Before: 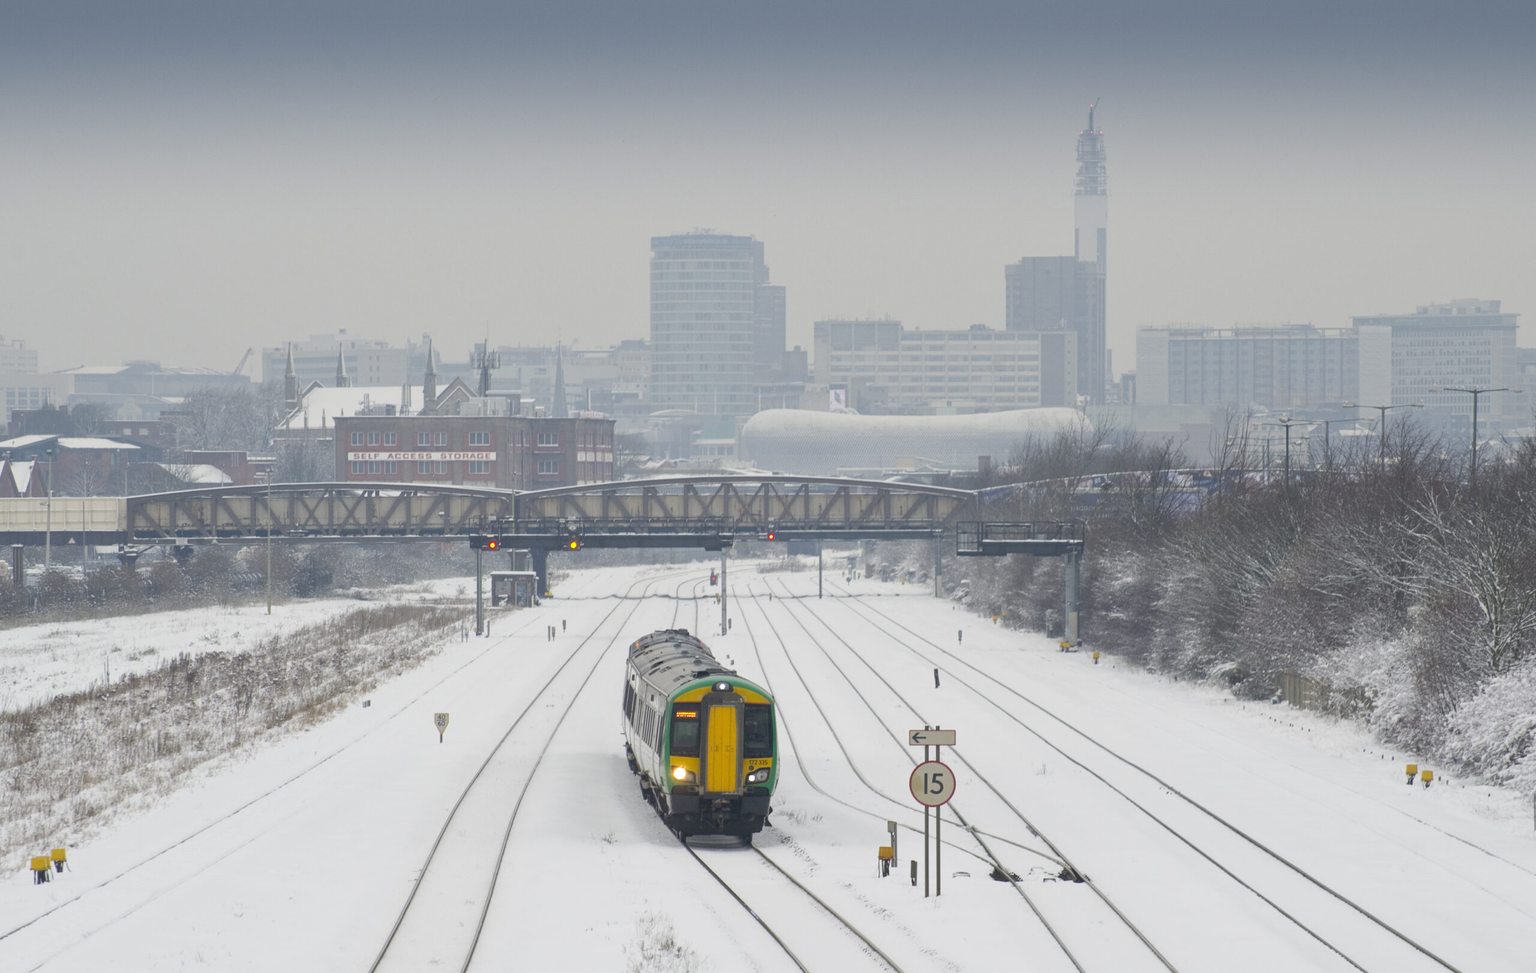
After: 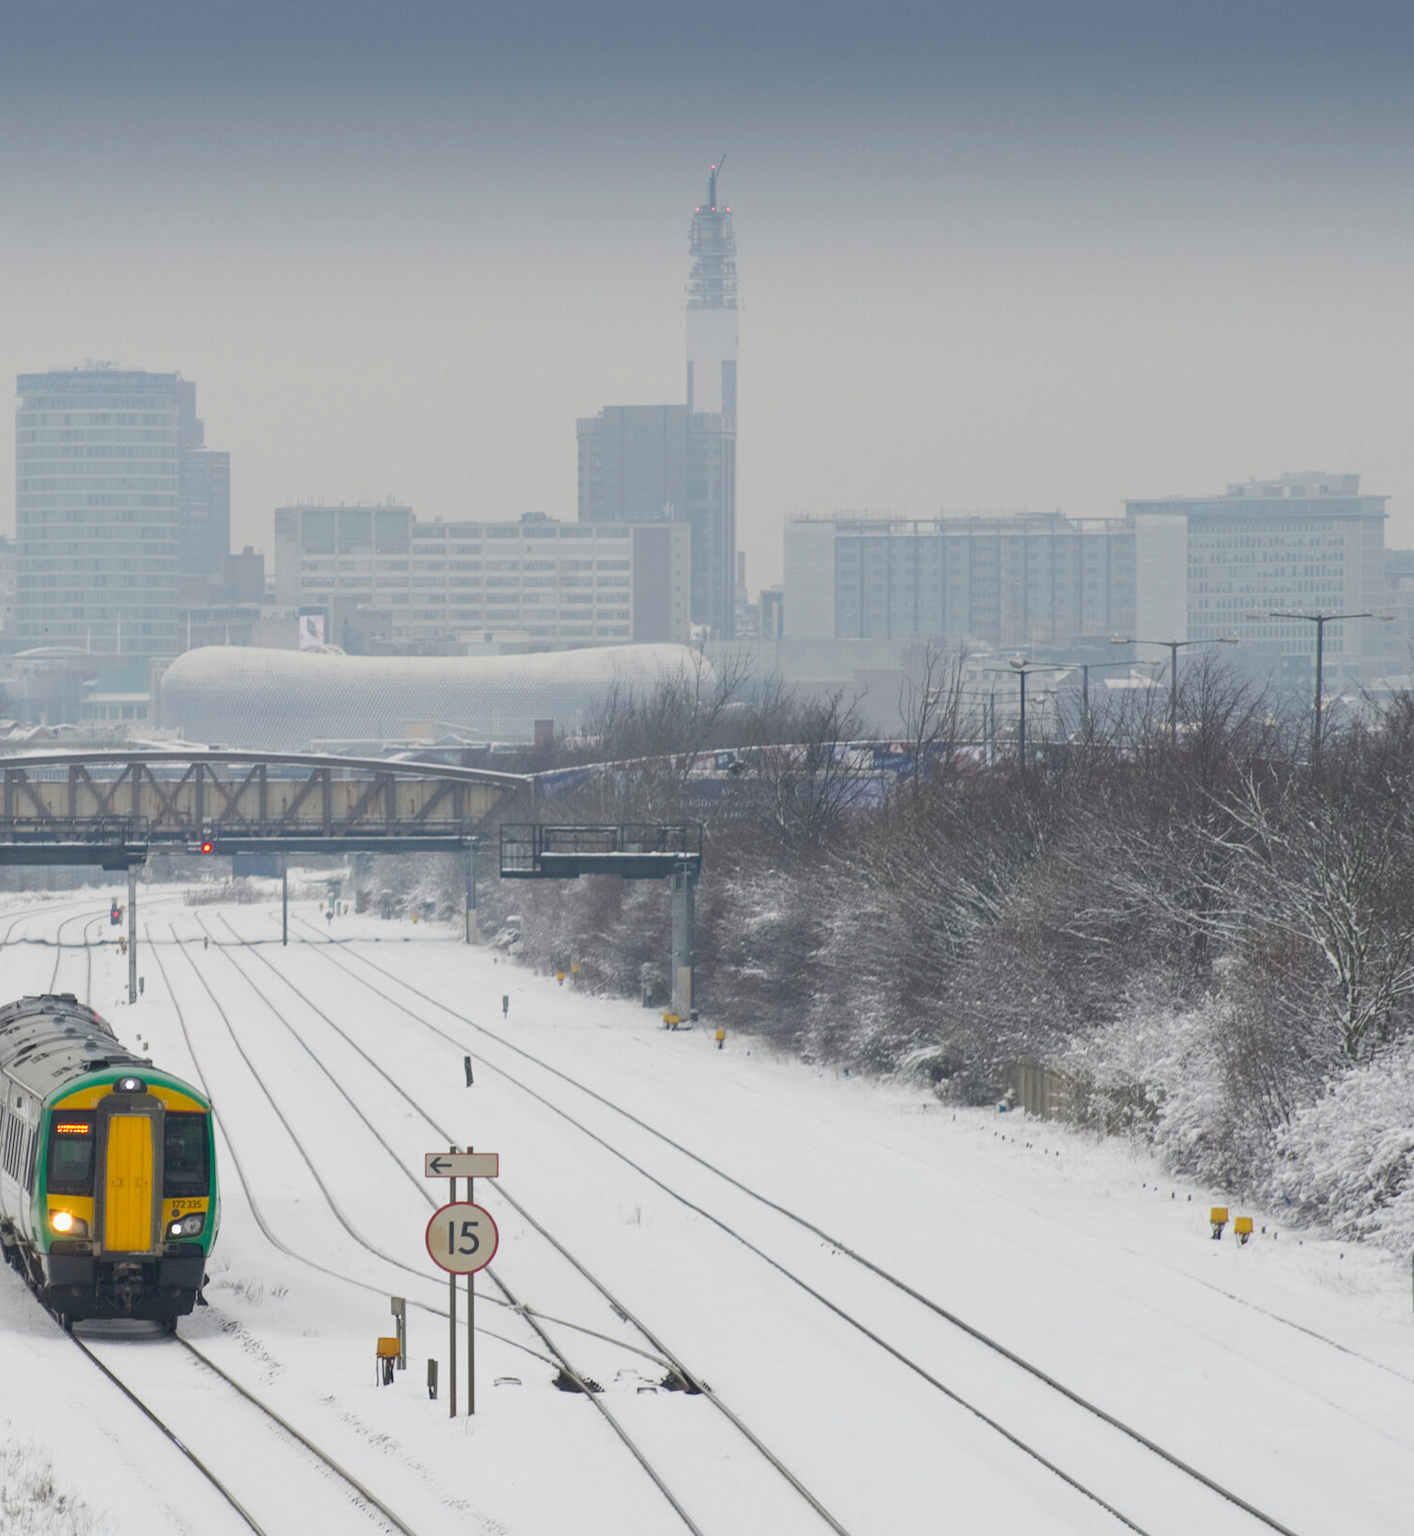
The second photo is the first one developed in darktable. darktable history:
exposure: exposure -0.066 EV, compensate highlight preservation false
crop: left 41.683%
